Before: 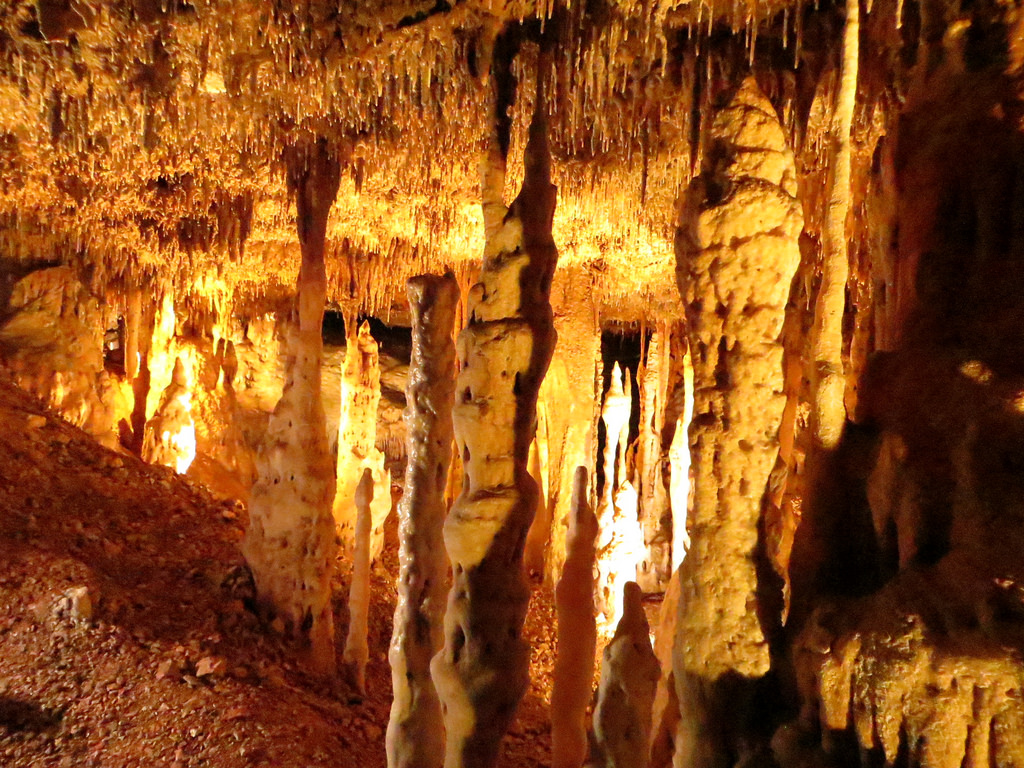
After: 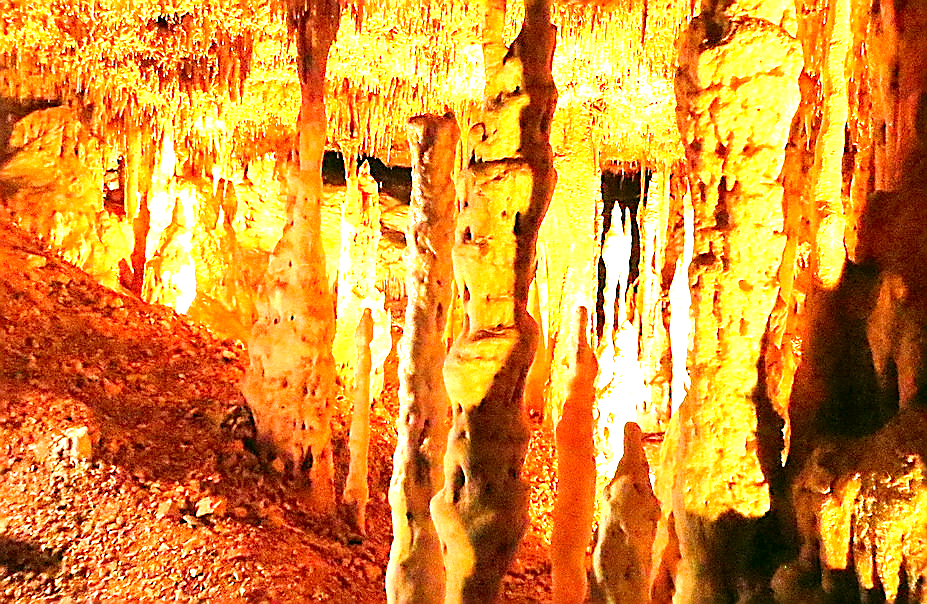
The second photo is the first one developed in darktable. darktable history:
crop: top 20.916%, right 9.437%, bottom 0.316%
color correction: highlights a* 4.02, highlights b* 4.98, shadows a* -7.55, shadows b* 4.98
exposure: black level correction 0, exposure 1.3 EV, compensate highlight preservation false
sharpen: radius 1.4, amount 1.25, threshold 0.7
tone equalizer: -8 EV -0.75 EV, -7 EV -0.7 EV, -6 EV -0.6 EV, -5 EV -0.4 EV, -3 EV 0.4 EV, -2 EV 0.6 EV, -1 EV 0.7 EV, +0 EV 0.75 EV, edges refinement/feathering 500, mask exposure compensation -1.57 EV, preserve details no
levels: levels [0, 0.43, 0.984]
